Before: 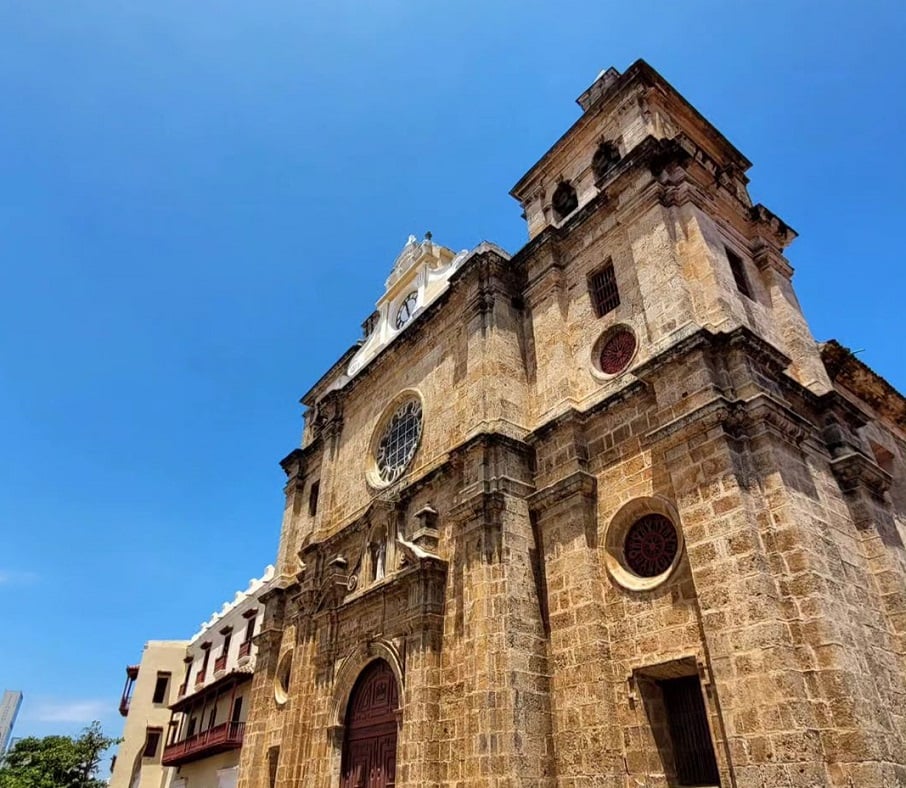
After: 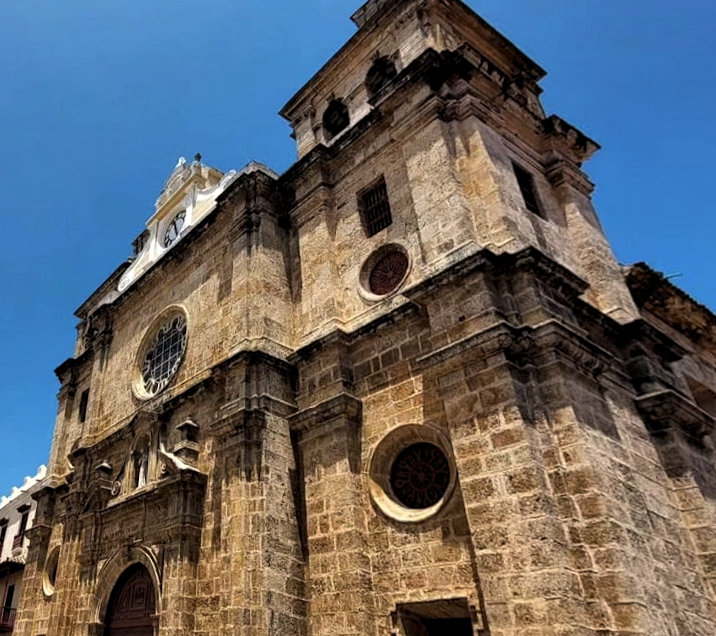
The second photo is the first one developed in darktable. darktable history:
rotate and perspective: rotation 1.69°, lens shift (vertical) -0.023, lens shift (horizontal) -0.291, crop left 0.025, crop right 0.988, crop top 0.092, crop bottom 0.842
levels: levels [0.029, 0.545, 0.971]
crop and rotate: left 17.959%, top 5.771%, right 1.742%
color balance rgb: on, module defaults
